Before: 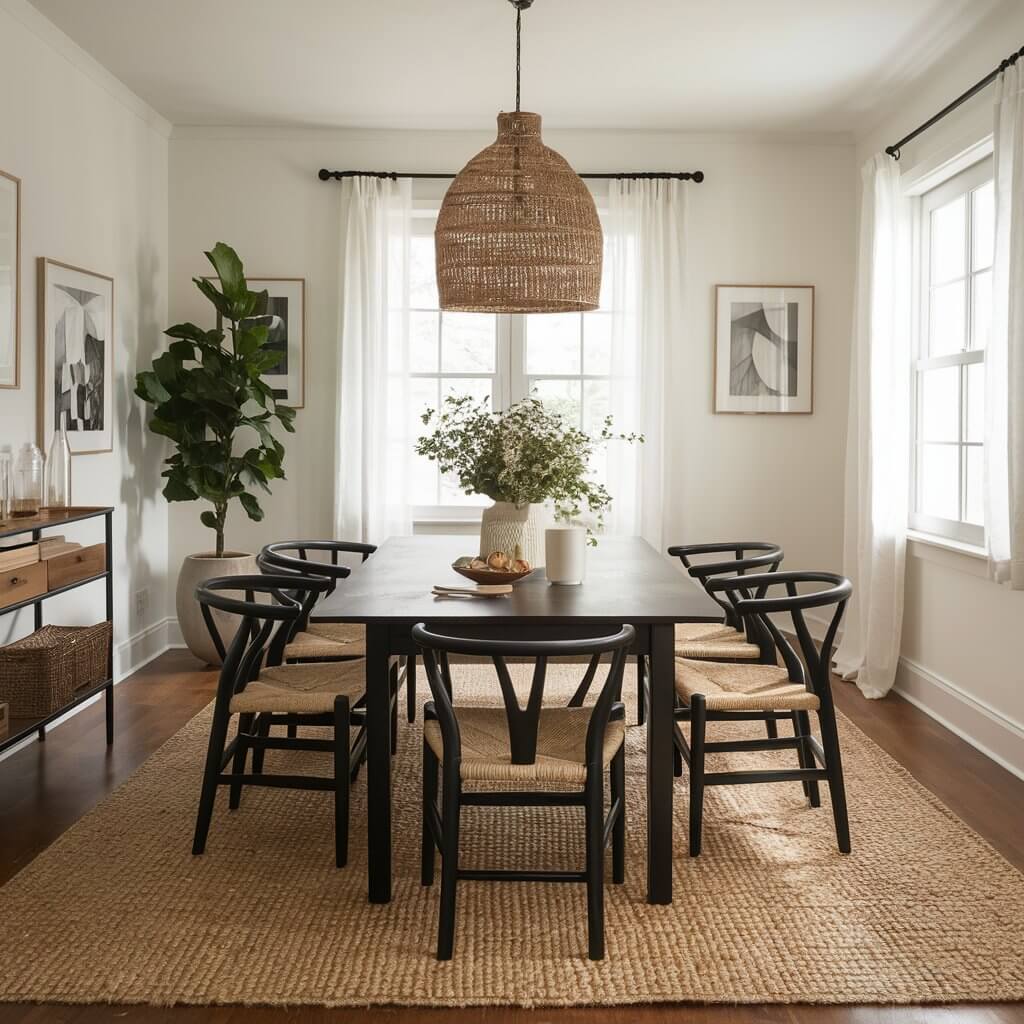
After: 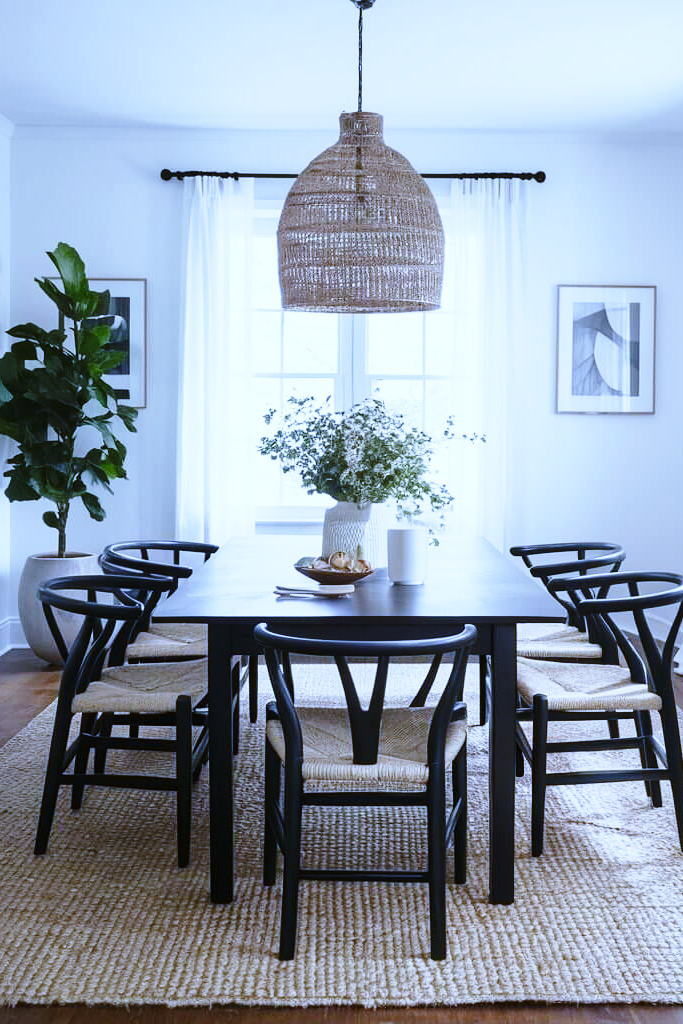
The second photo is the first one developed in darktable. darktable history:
white balance: red 0.766, blue 1.537
crop and rotate: left 15.446%, right 17.836%
base curve: curves: ch0 [(0, 0) (0.028, 0.03) (0.121, 0.232) (0.46, 0.748) (0.859, 0.968) (1, 1)], preserve colors none
